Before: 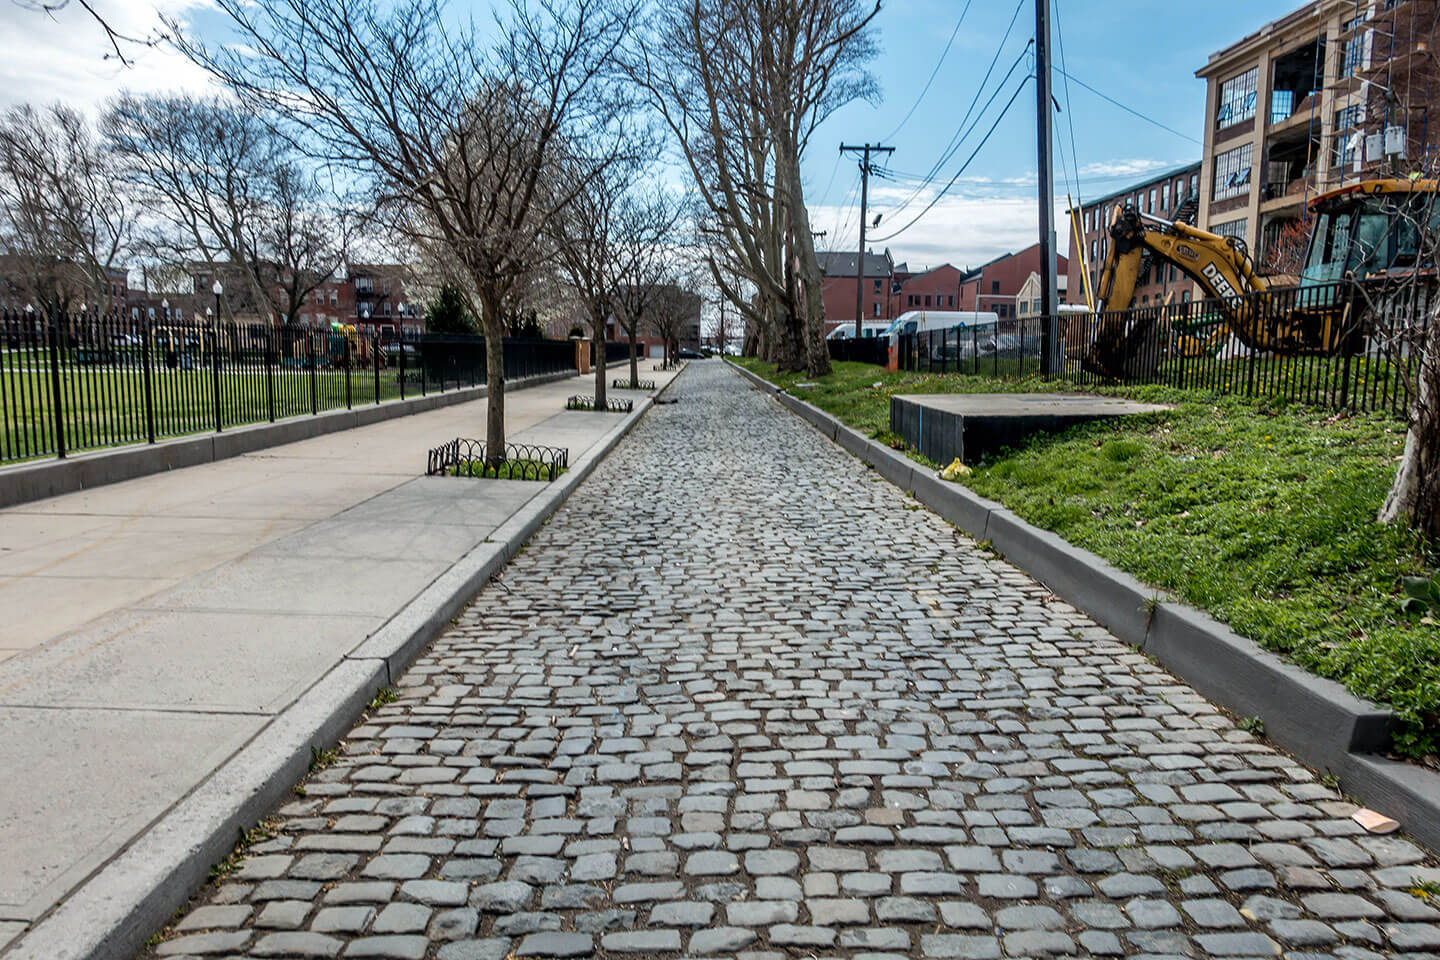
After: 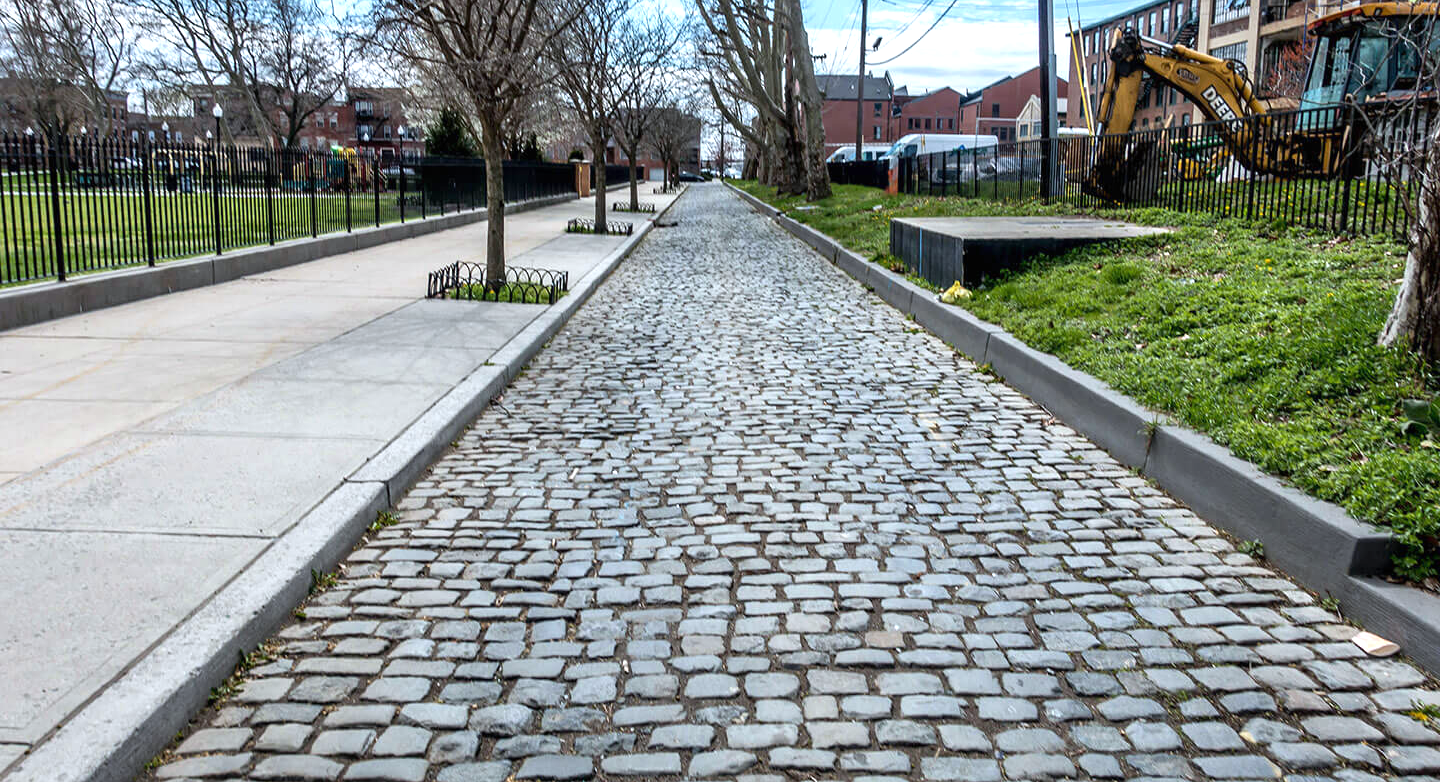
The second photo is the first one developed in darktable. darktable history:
crop and rotate: top 18.507%
exposure: black level correction 0, exposure 0.5 EV, compensate exposure bias true, compensate highlight preservation false
tone equalizer: on, module defaults
white balance: red 0.967, blue 1.049
